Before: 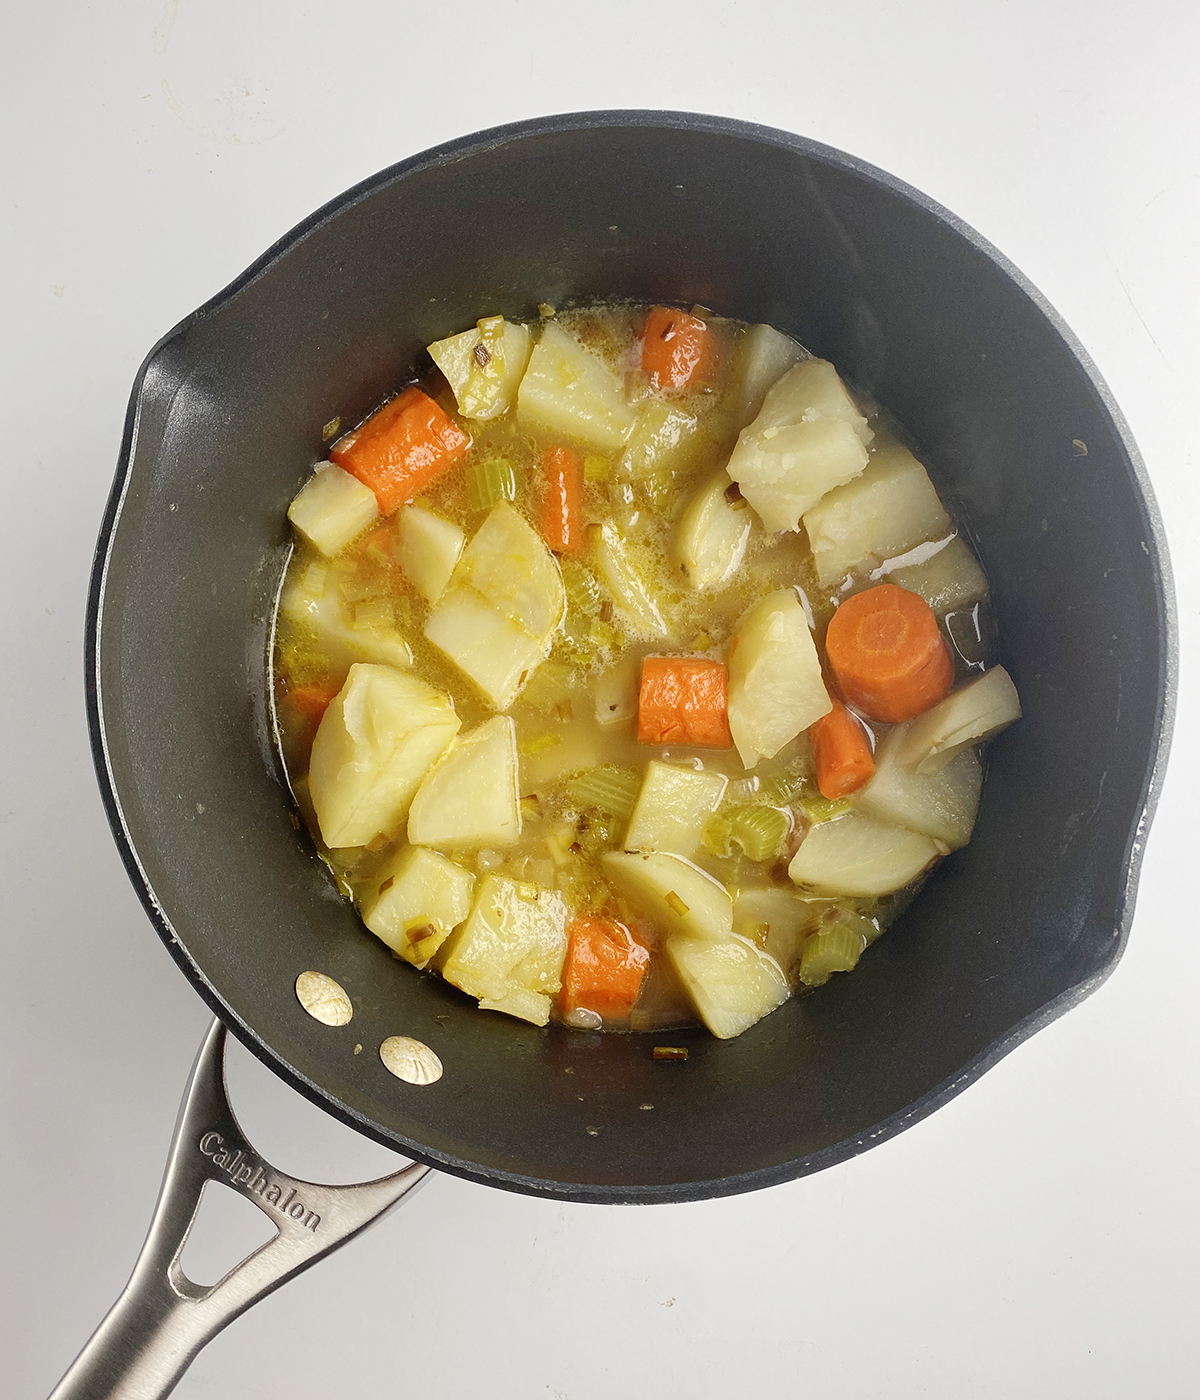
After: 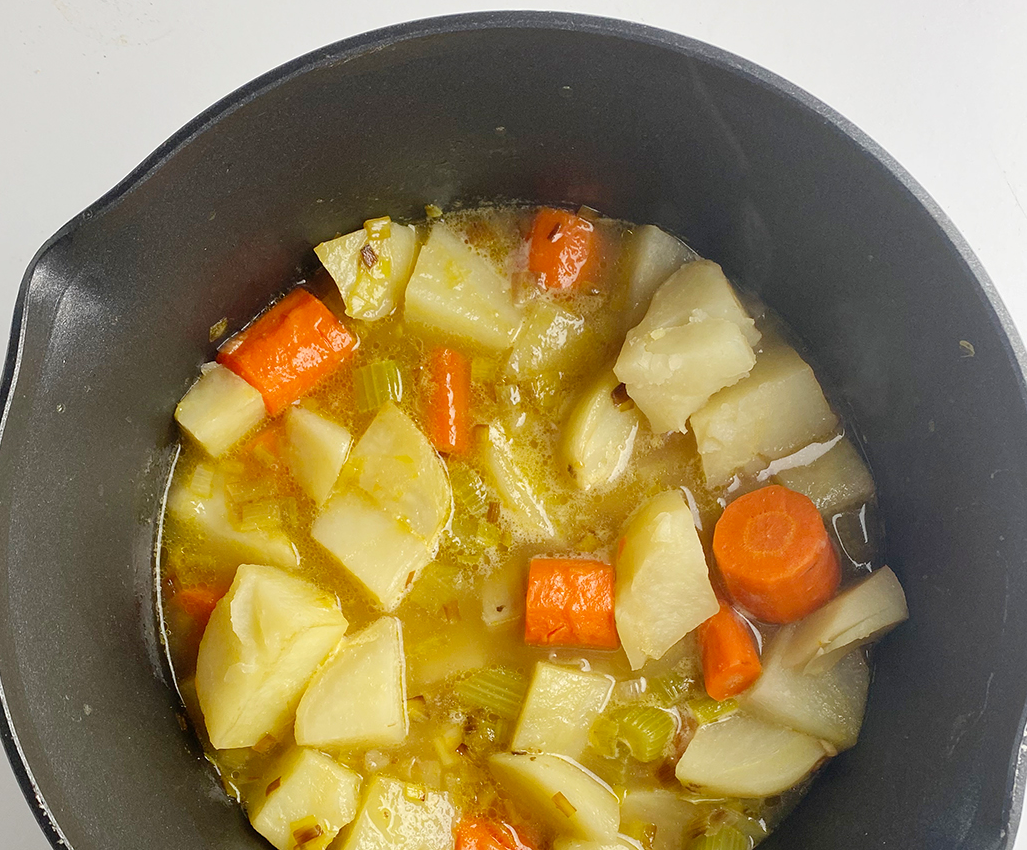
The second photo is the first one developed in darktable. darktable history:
crop and rotate: left 9.43%, top 7.169%, right 4.907%, bottom 32.062%
tone equalizer: edges refinement/feathering 500, mask exposure compensation -1.57 EV, preserve details no
